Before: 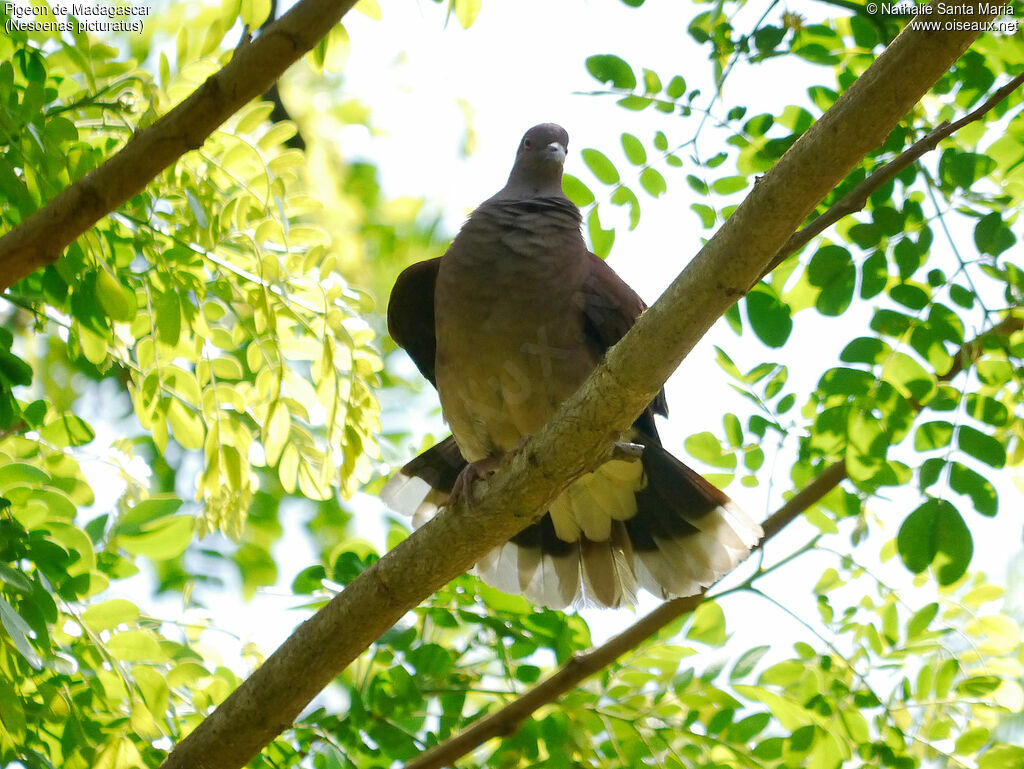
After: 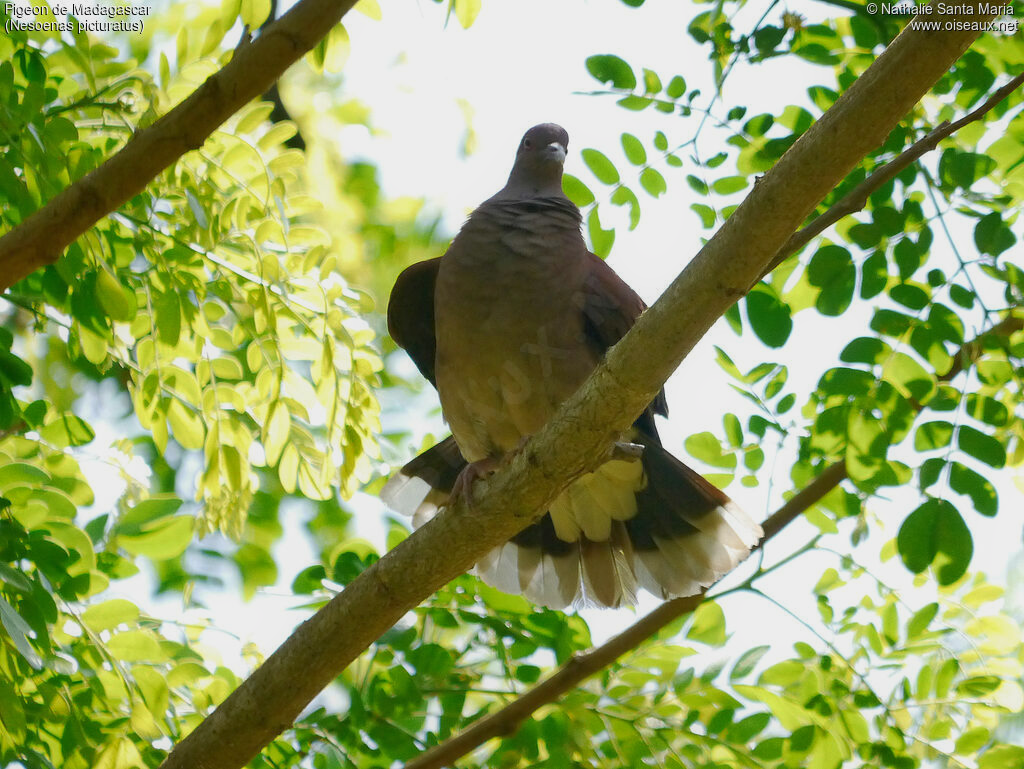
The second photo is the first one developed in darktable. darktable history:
tone equalizer: -8 EV 0.288 EV, -7 EV 0.427 EV, -6 EV 0.384 EV, -5 EV 0.212 EV, -3 EV -0.262 EV, -2 EV -0.433 EV, -1 EV -0.404 EV, +0 EV -0.231 EV, mask exposure compensation -0.501 EV
